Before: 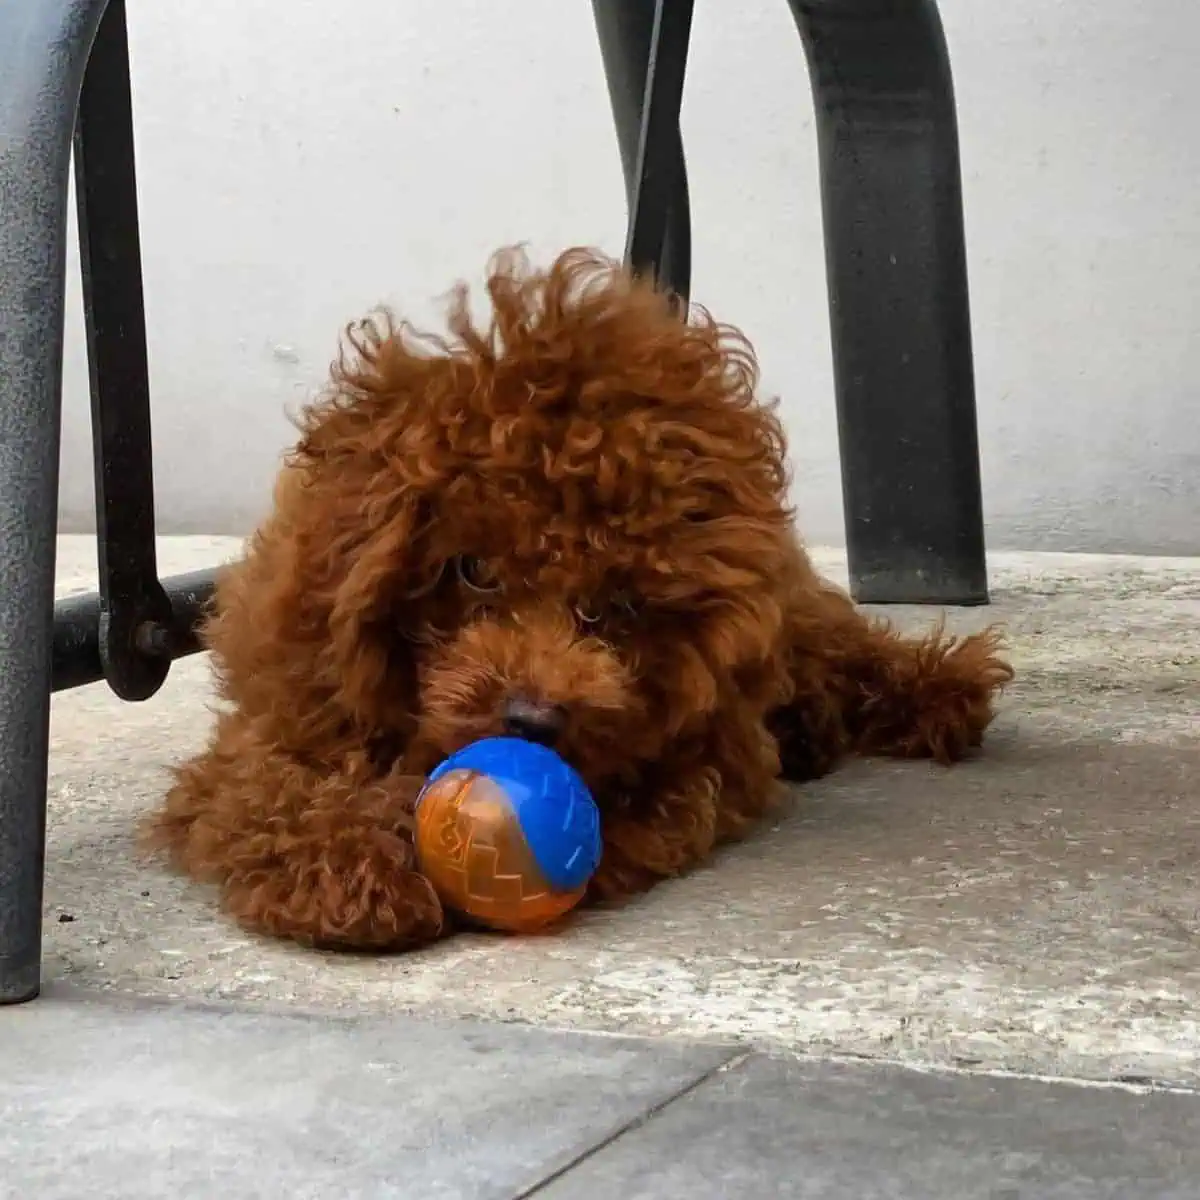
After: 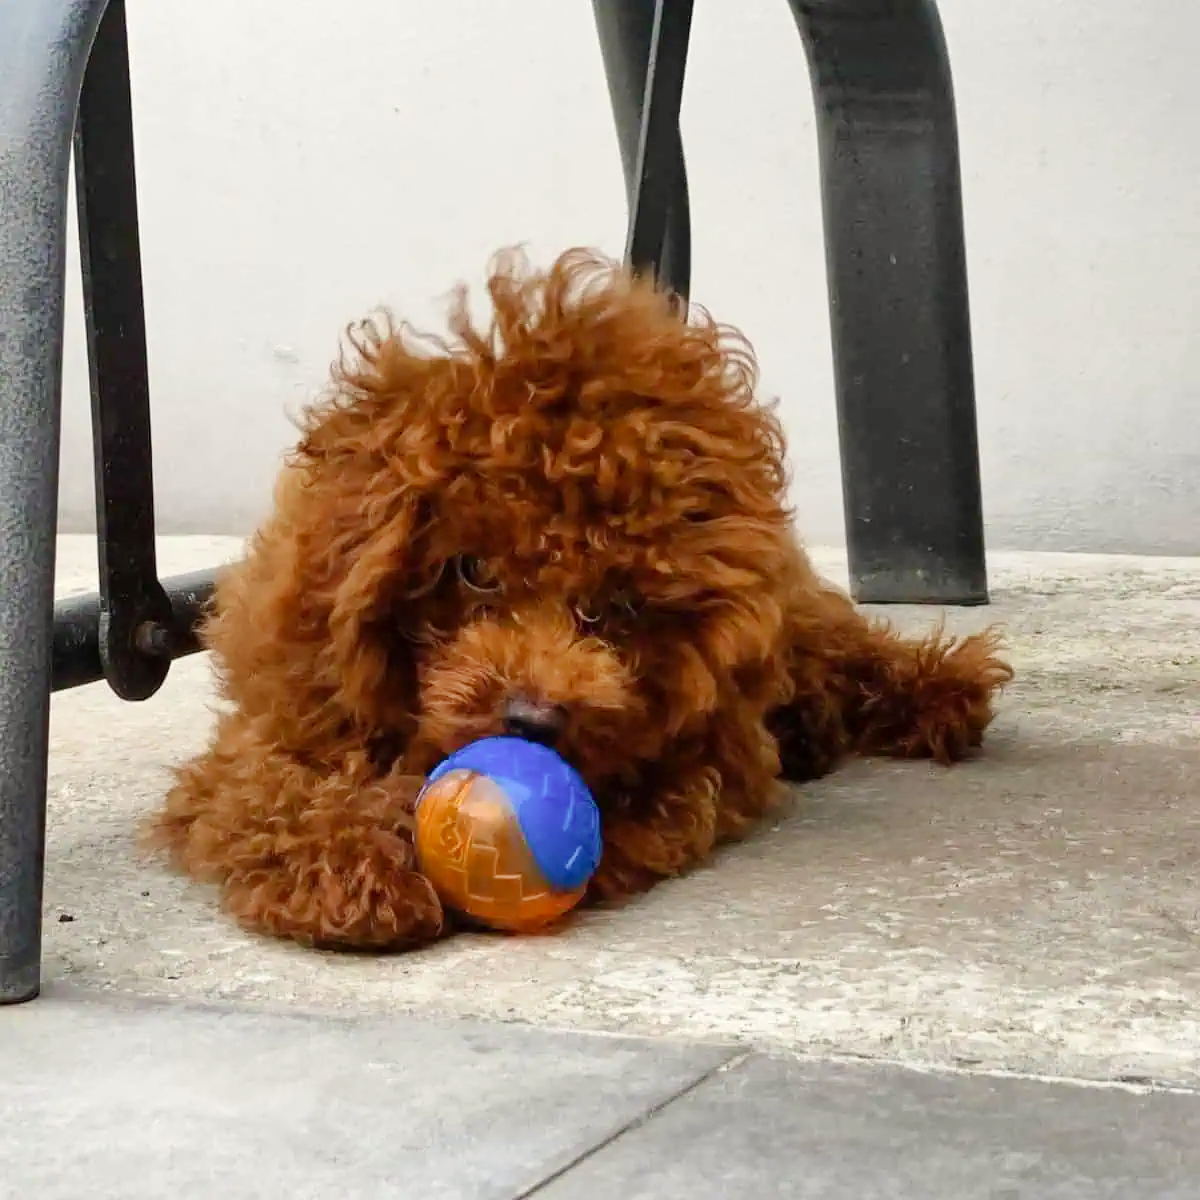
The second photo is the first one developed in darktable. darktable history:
tone curve: curves: ch0 [(0, 0) (0.003, 0.004) (0.011, 0.015) (0.025, 0.033) (0.044, 0.058) (0.069, 0.091) (0.1, 0.131) (0.136, 0.179) (0.177, 0.233) (0.224, 0.296) (0.277, 0.364) (0.335, 0.434) (0.399, 0.511) (0.468, 0.584) (0.543, 0.656) (0.623, 0.729) (0.709, 0.799) (0.801, 0.874) (0.898, 0.936) (1, 1)], preserve colors none
color correction: highlights b* 3
